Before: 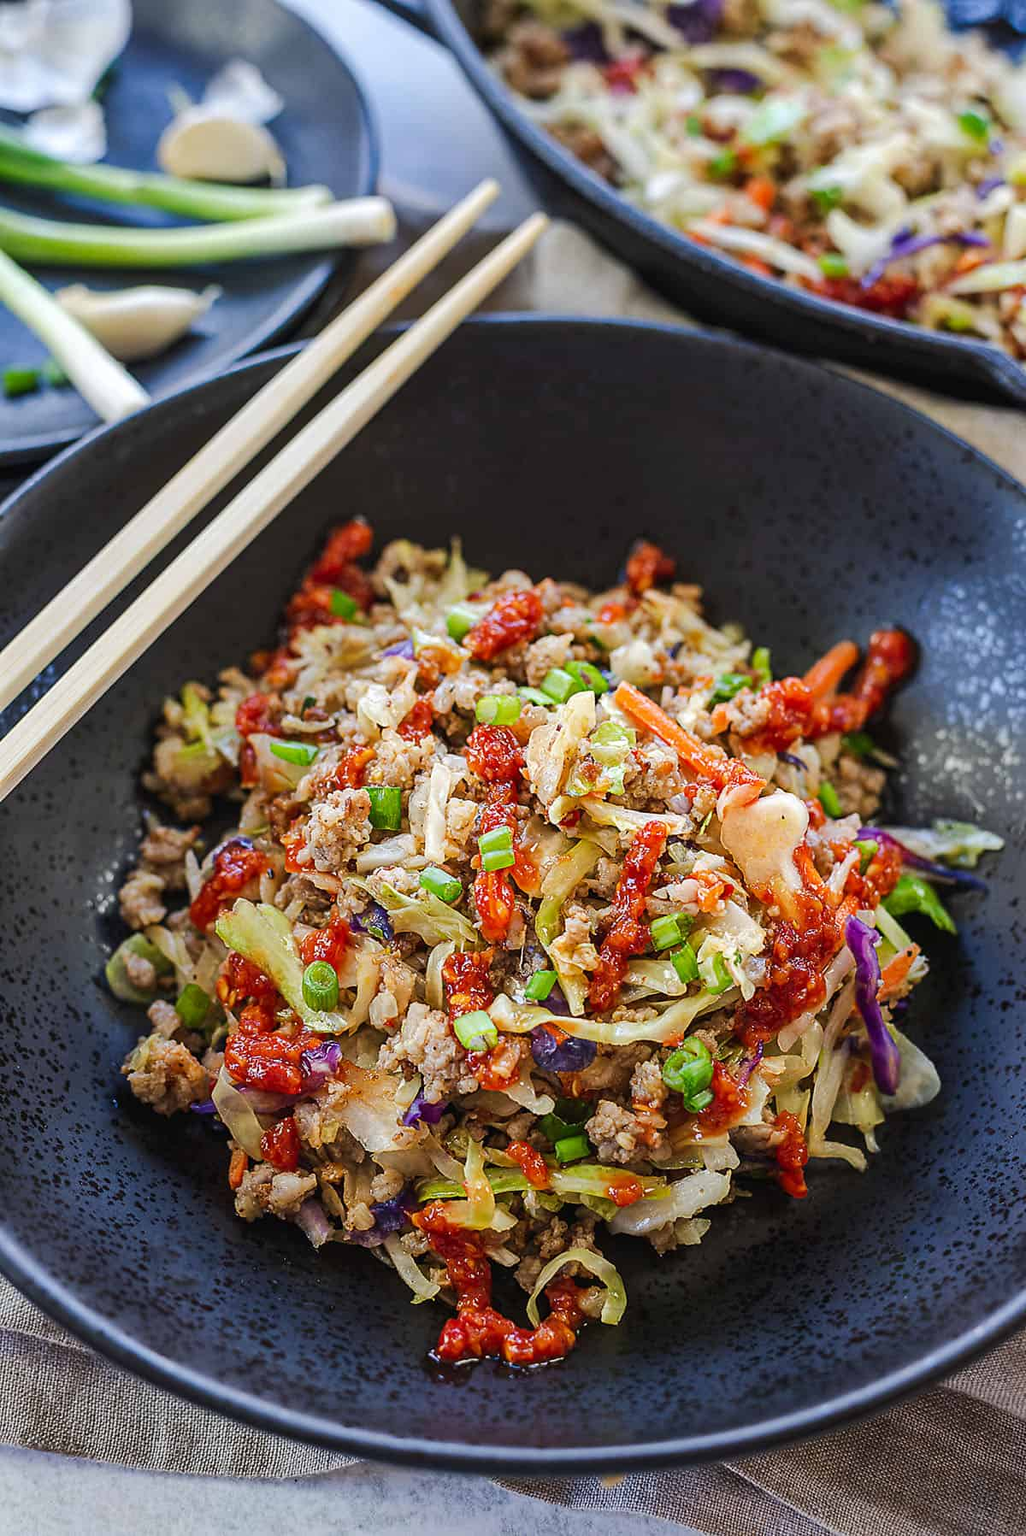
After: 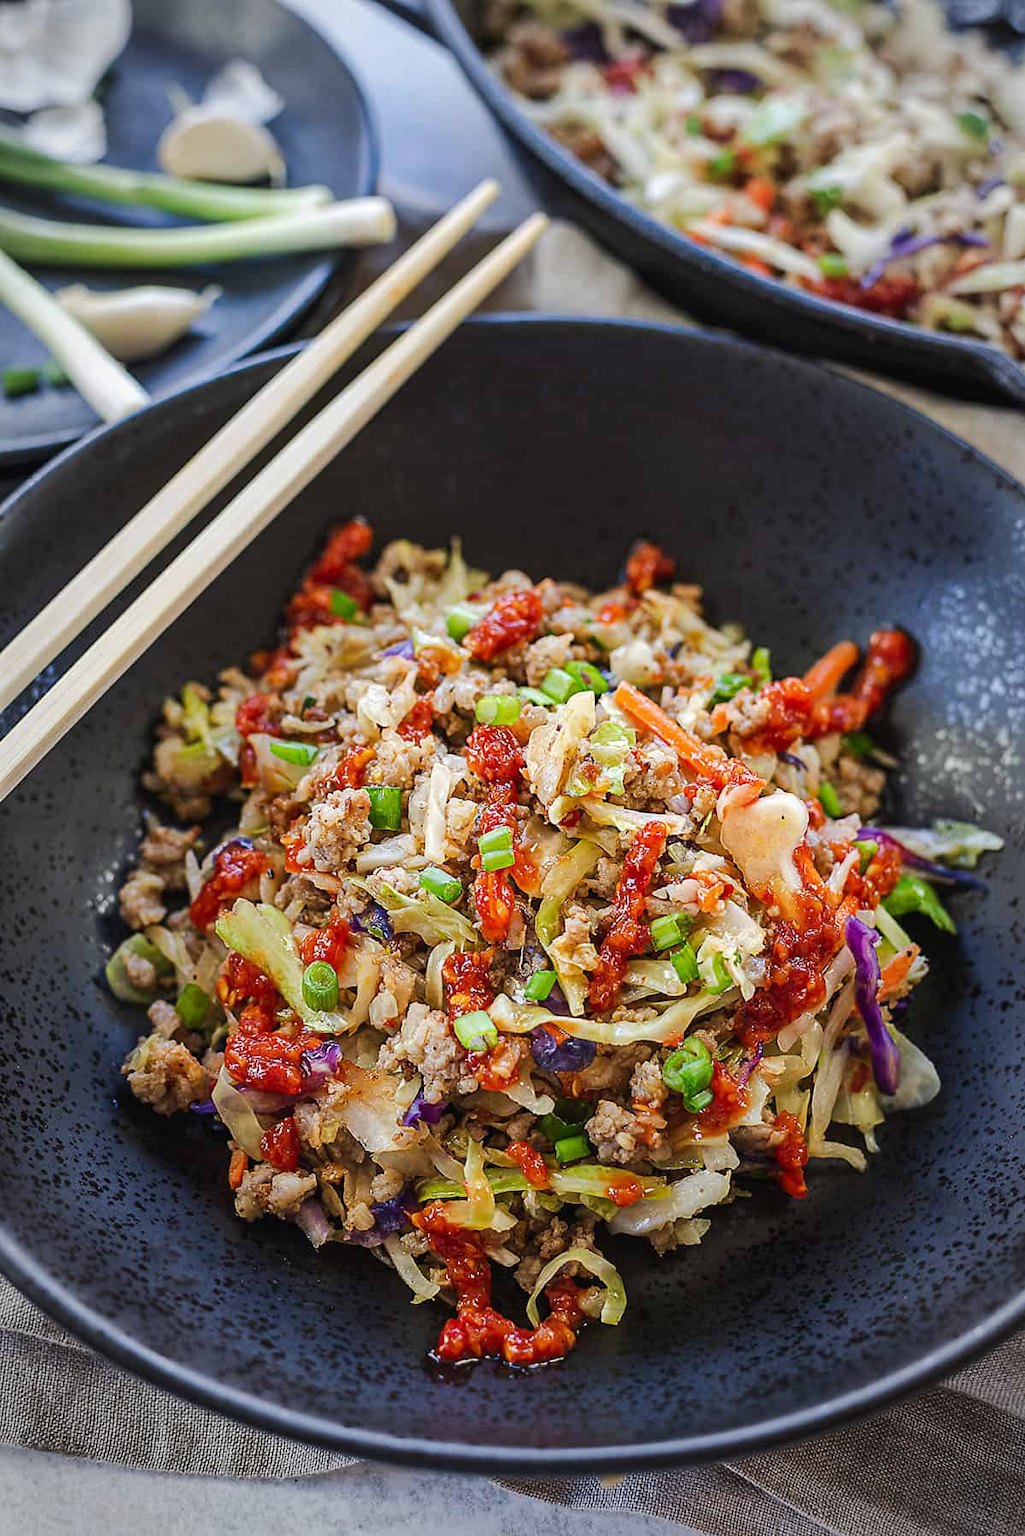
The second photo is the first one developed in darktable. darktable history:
vignetting: brightness -0.264, automatic ratio true
